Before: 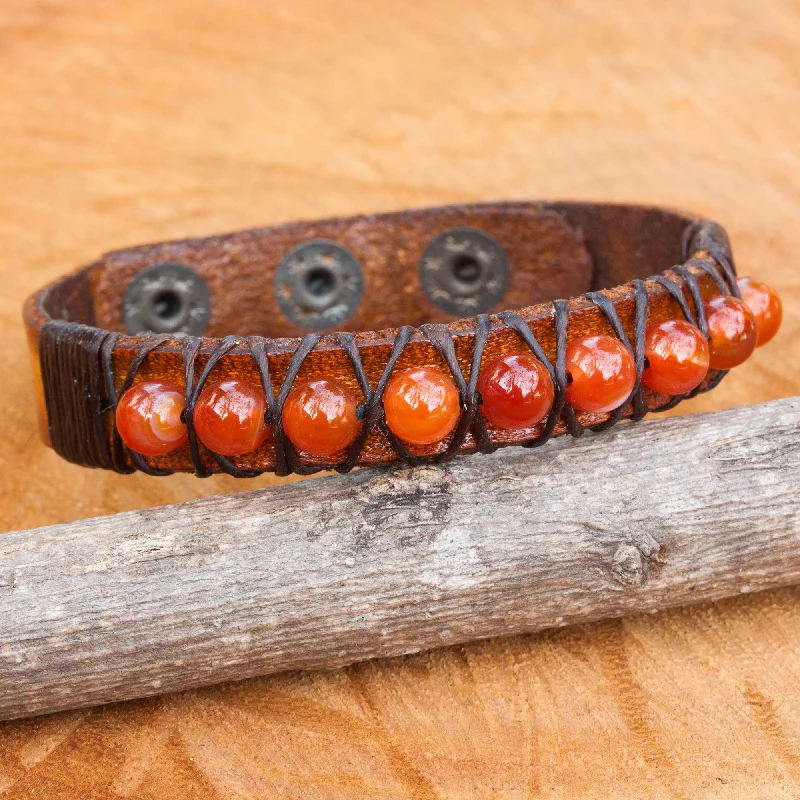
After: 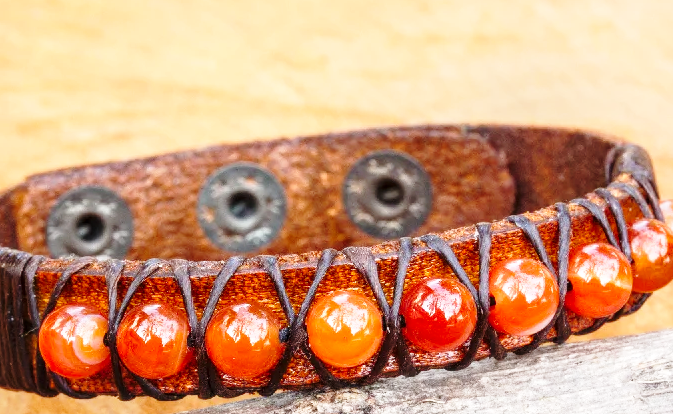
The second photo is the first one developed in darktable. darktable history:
local contrast: on, module defaults
base curve: curves: ch0 [(0, 0) (0.028, 0.03) (0.121, 0.232) (0.46, 0.748) (0.859, 0.968) (1, 1)], preserve colors none
crop and rotate: left 9.676%, top 9.746%, right 6.191%, bottom 38.462%
